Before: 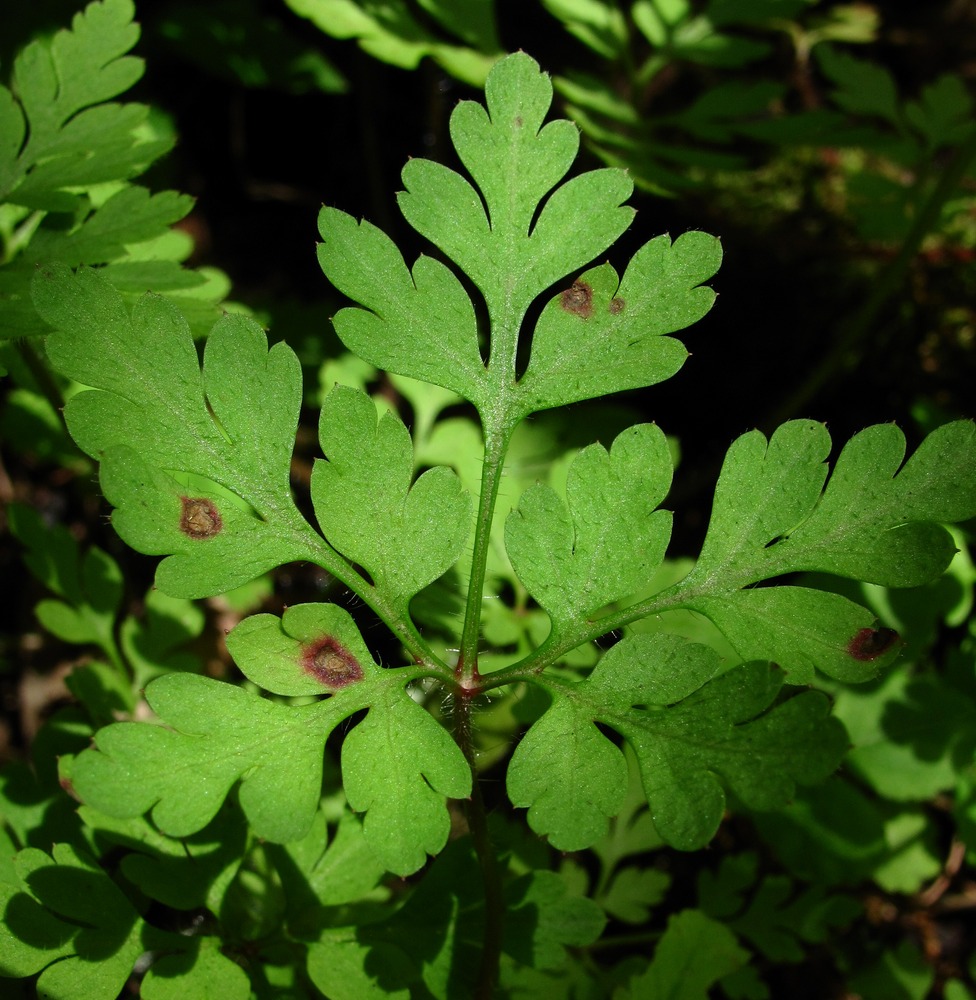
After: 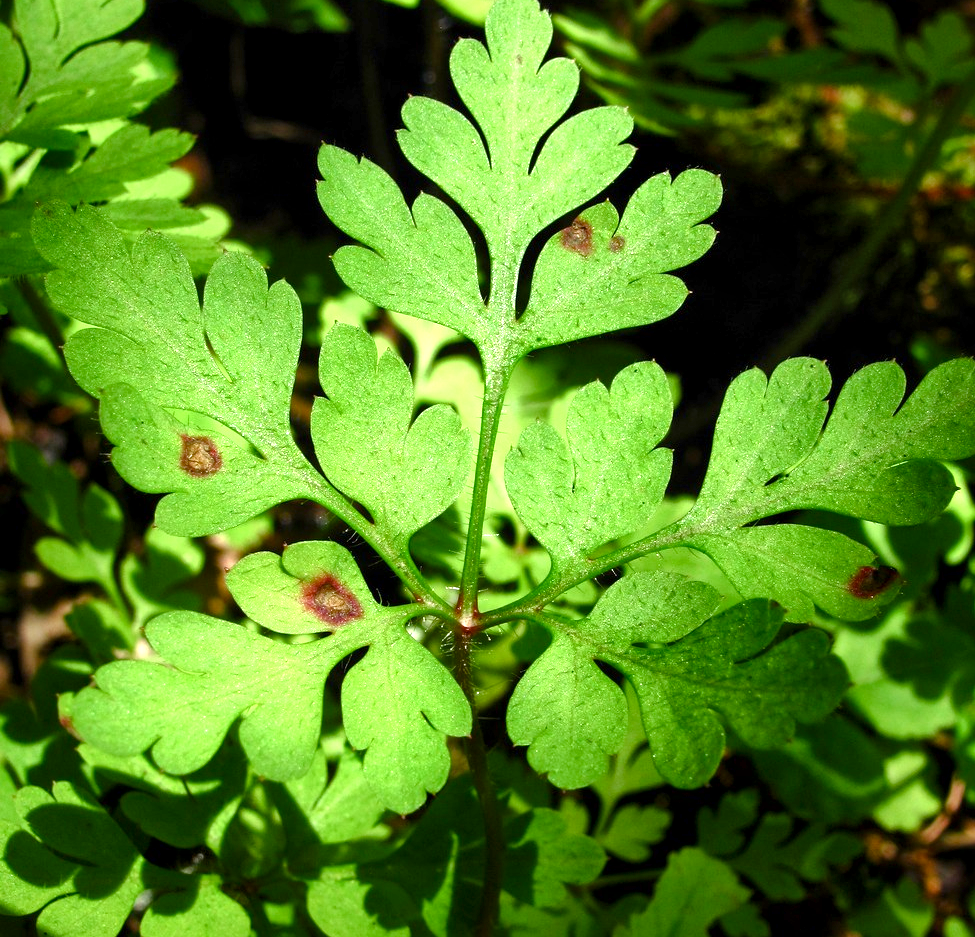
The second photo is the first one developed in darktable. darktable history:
local contrast: mode bilateral grid, contrast 20, coarseness 50, detail 150%, midtone range 0.2
crop and rotate: top 6.25%
color balance rgb: perceptual saturation grading › global saturation 20%, perceptual saturation grading › highlights -25%, perceptual saturation grading › shadows 25%
exposure: exposure 1.2 EV, compensate highlight preservation false
white balance: emerald 1
